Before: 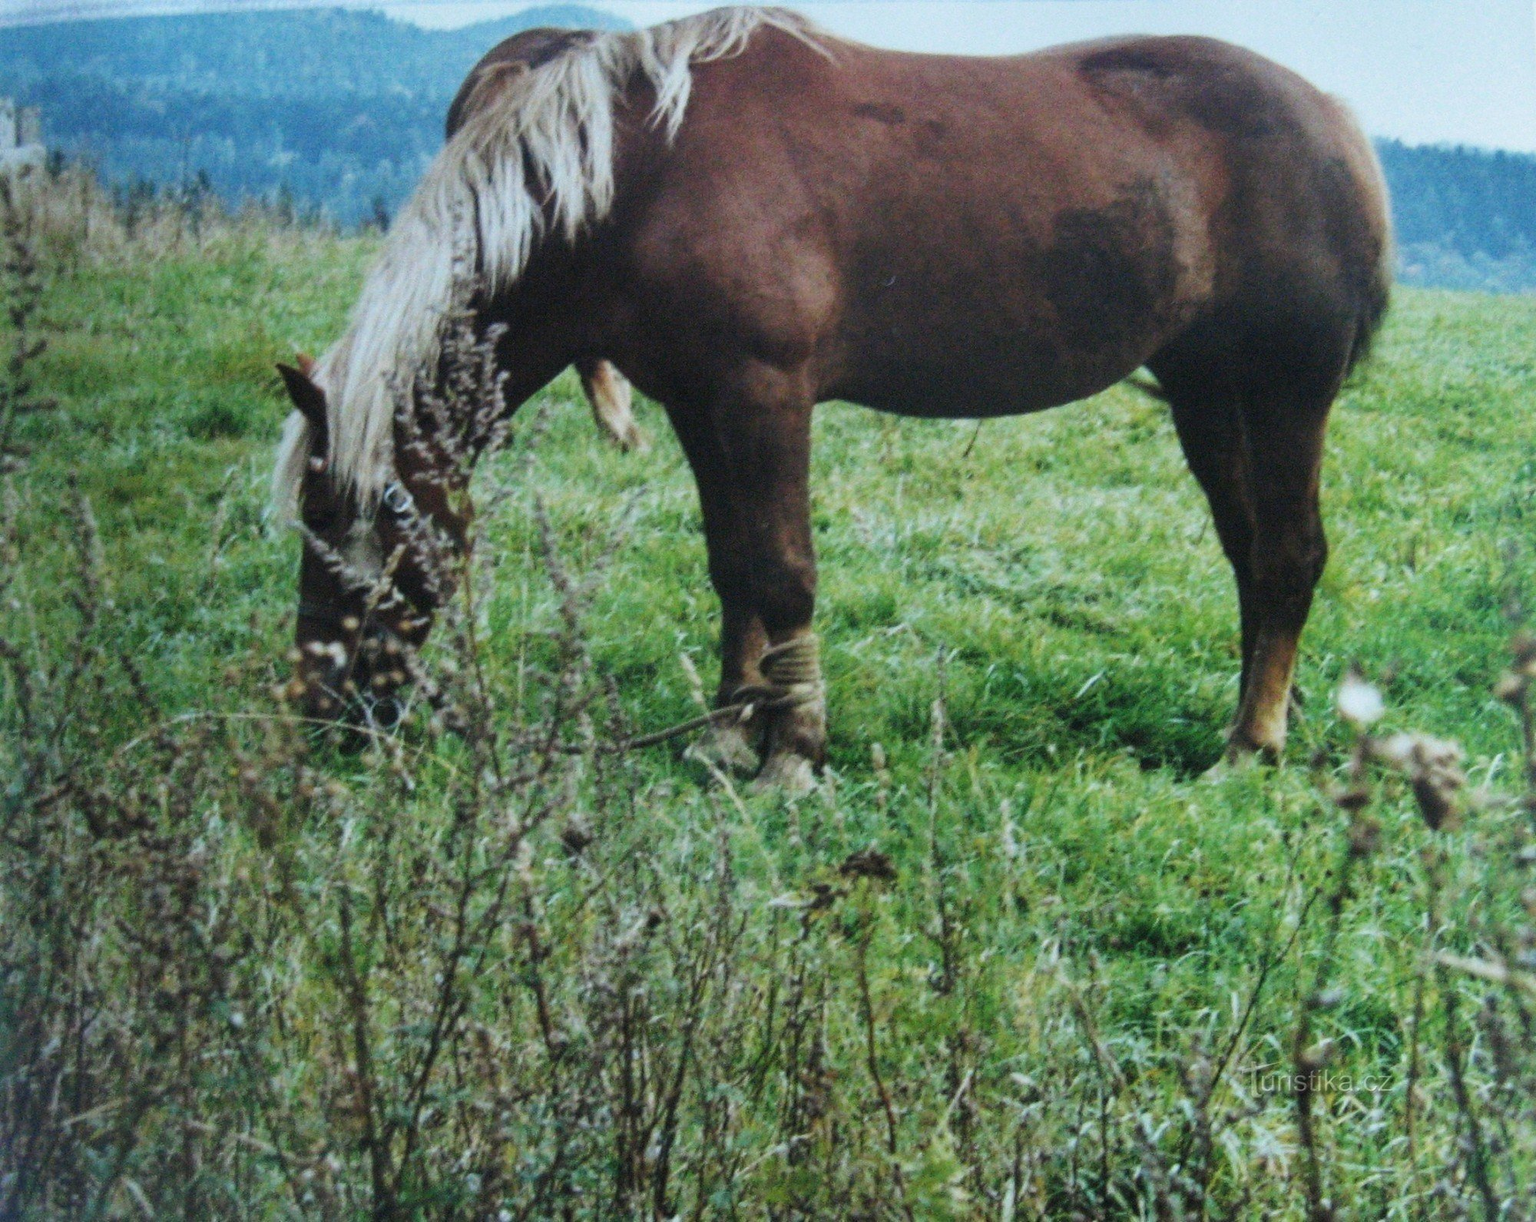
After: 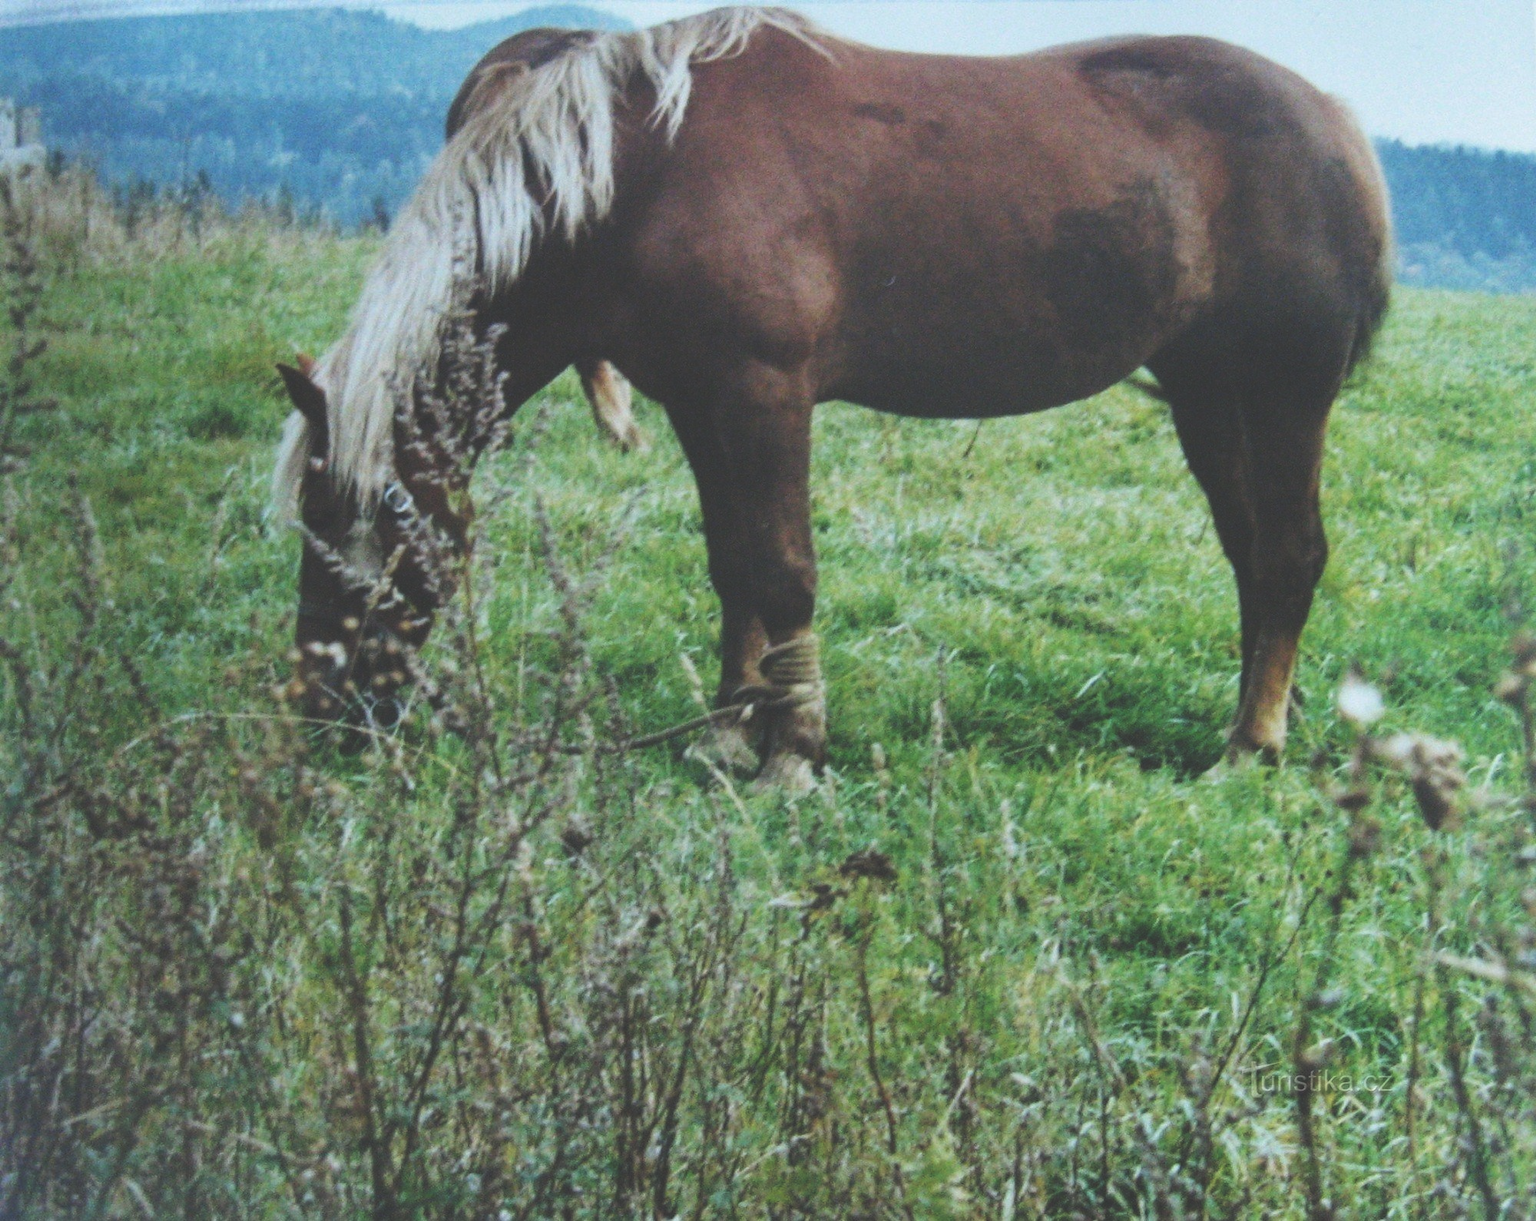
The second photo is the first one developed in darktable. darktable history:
exposure: black level correction -0.031, compensate highlight preservation false
